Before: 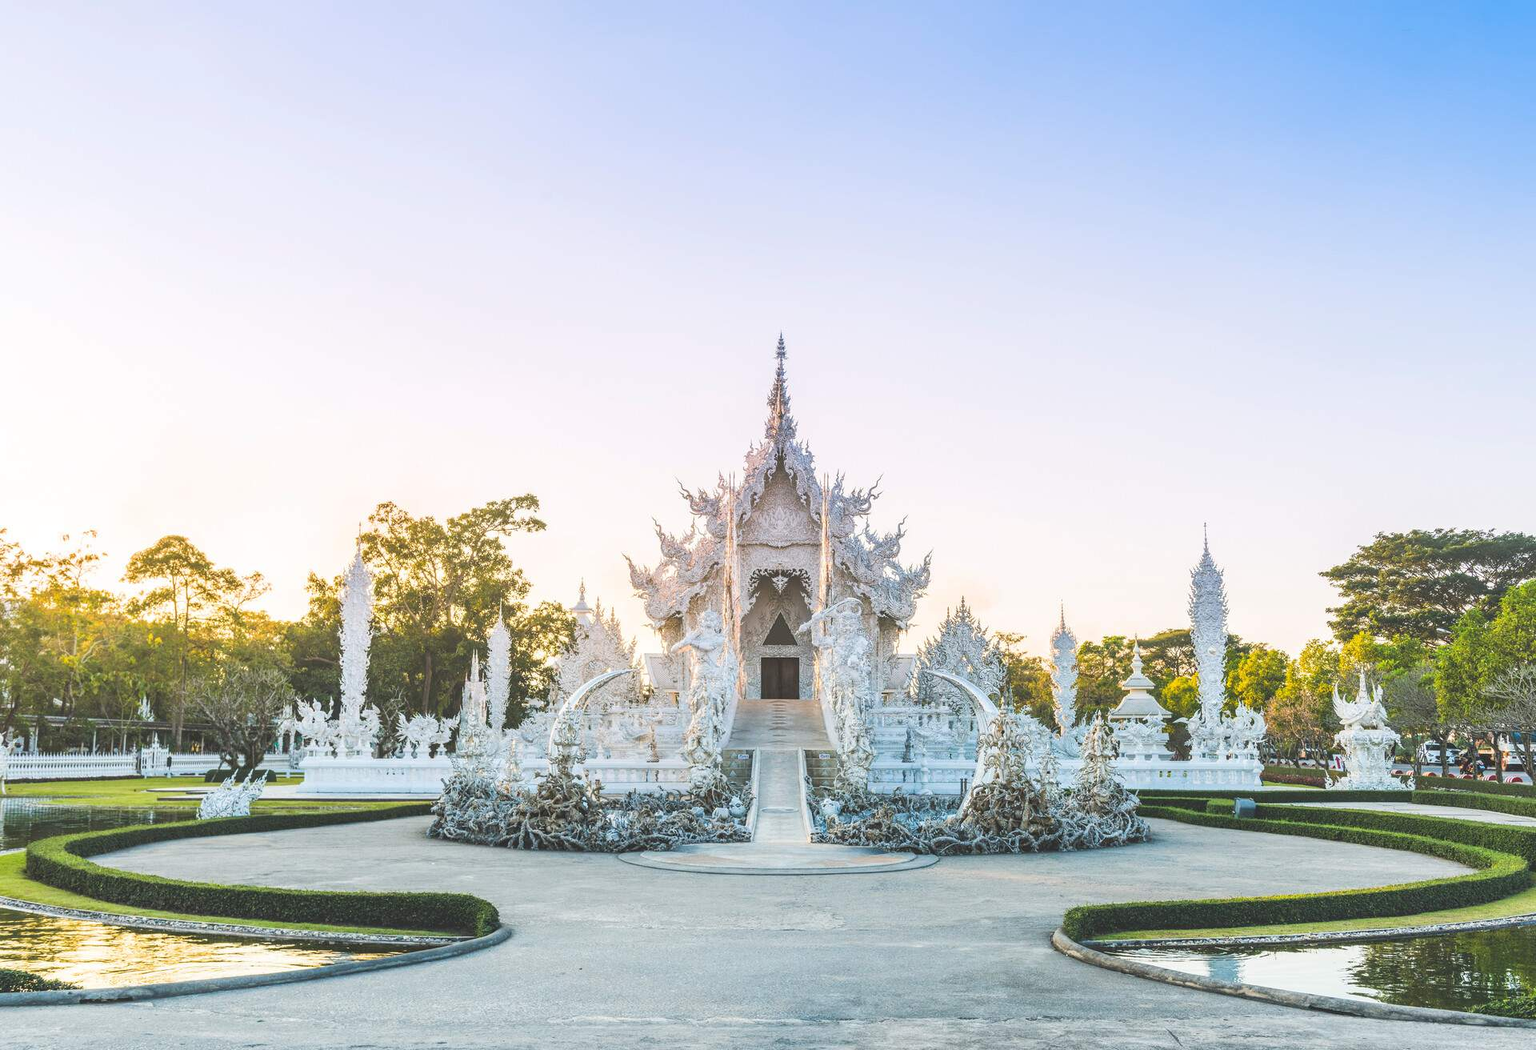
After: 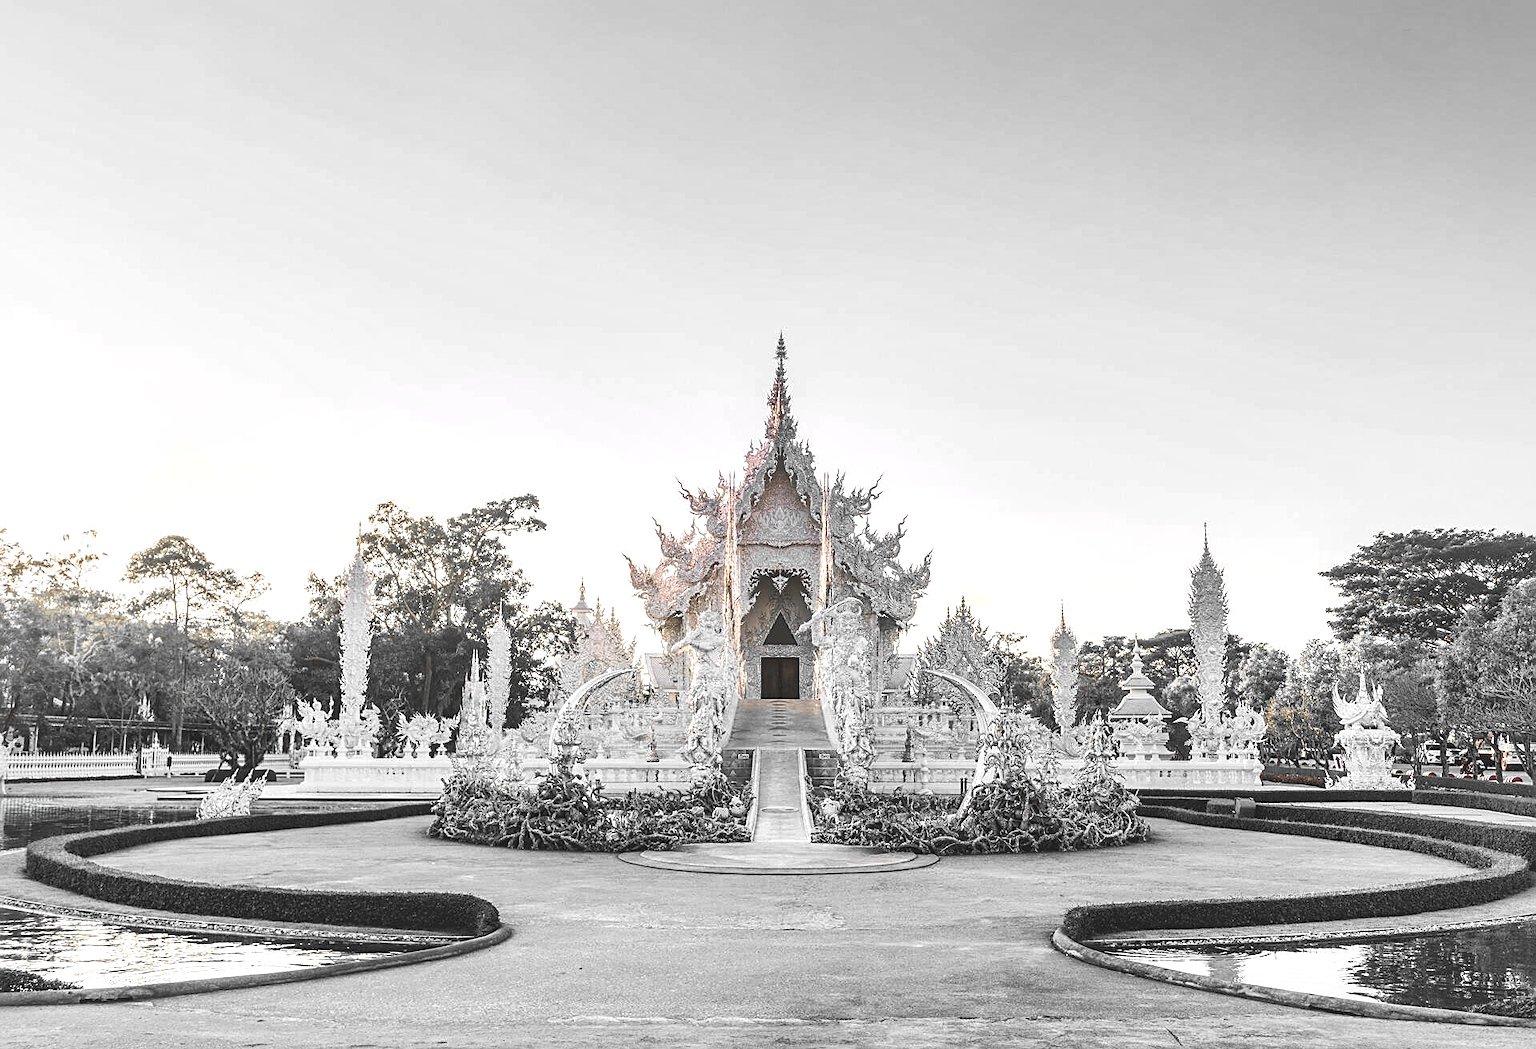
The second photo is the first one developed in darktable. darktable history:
color zones: curves: ch0 [(0, 0.65) (0.096, 0.644) (0.221, 0.539) (0.429, 0.5) (0.571, 0.5) (0.714, 0.5) (0.857, 0.5) (1, 0.65)]; ch1 [(0, 0.5) (0.143, 0.5) (0.257, -0.002) (0.429, 0.04) (0.571, -0.001) (0.714, -0.015) (0.857, 0.024) (1, 0.5)]
local contrast: mode bilateral grid, contrast 100, coarseness 100, detail 165%, midtone range 0.2
sharpen: on, module defaults
